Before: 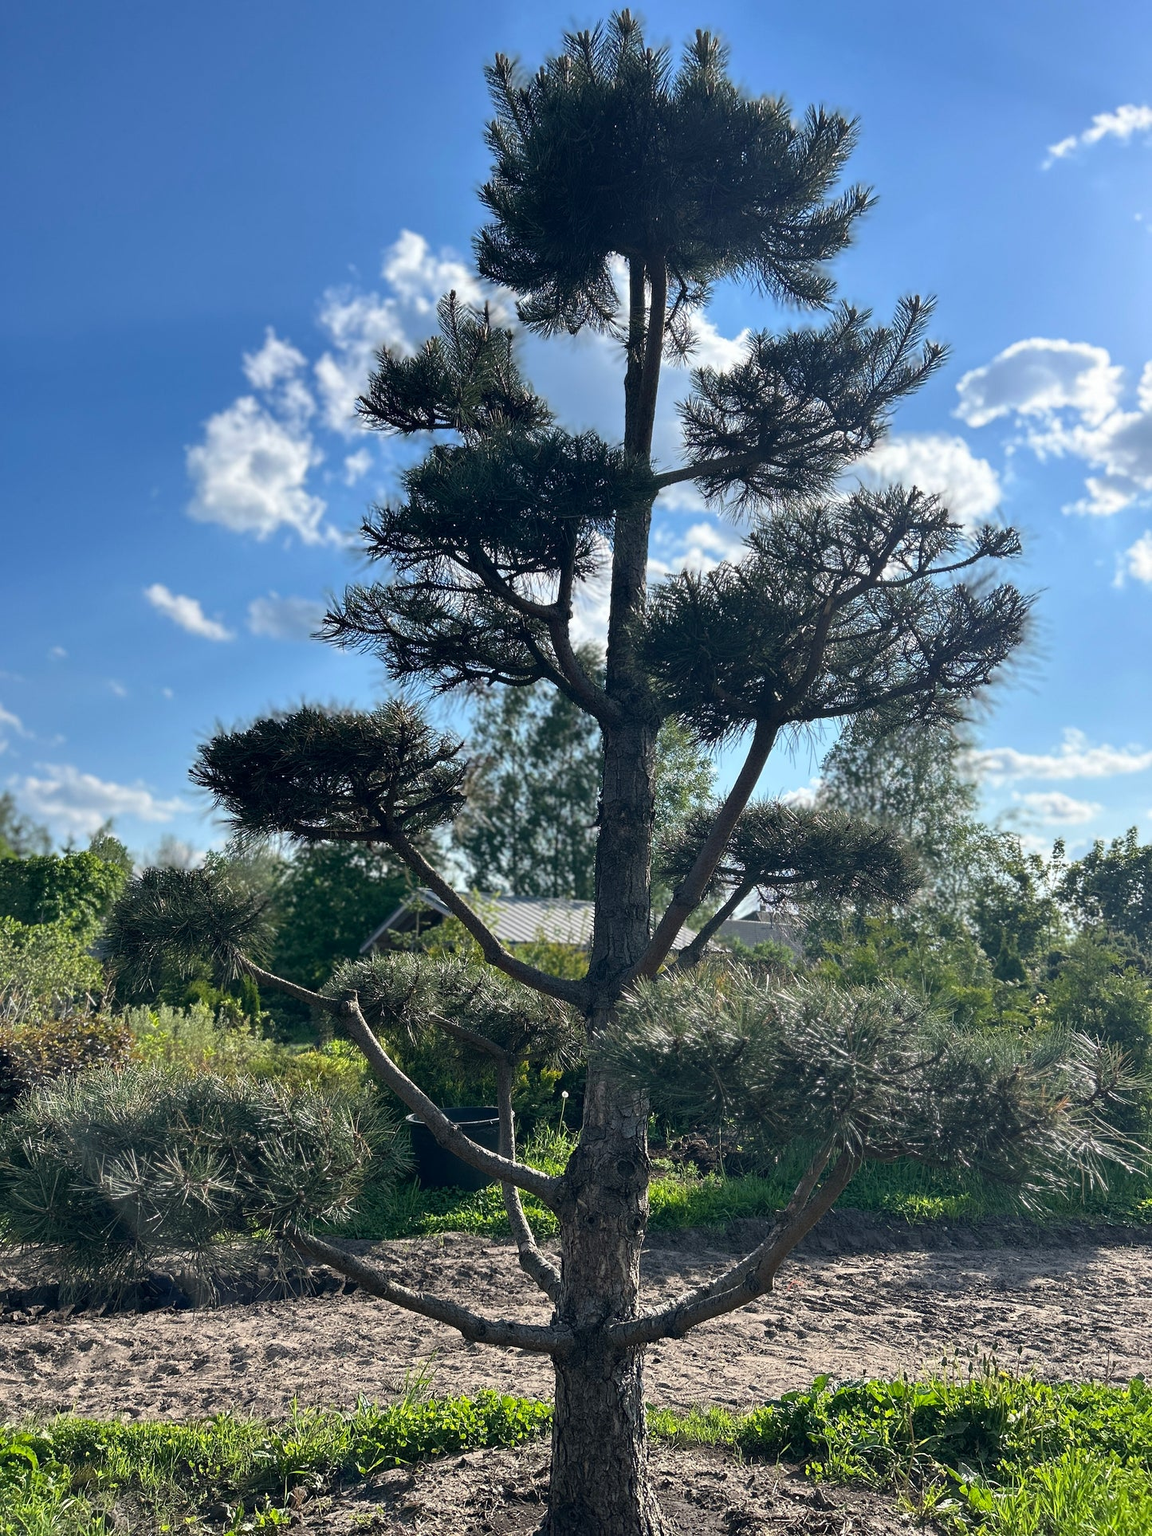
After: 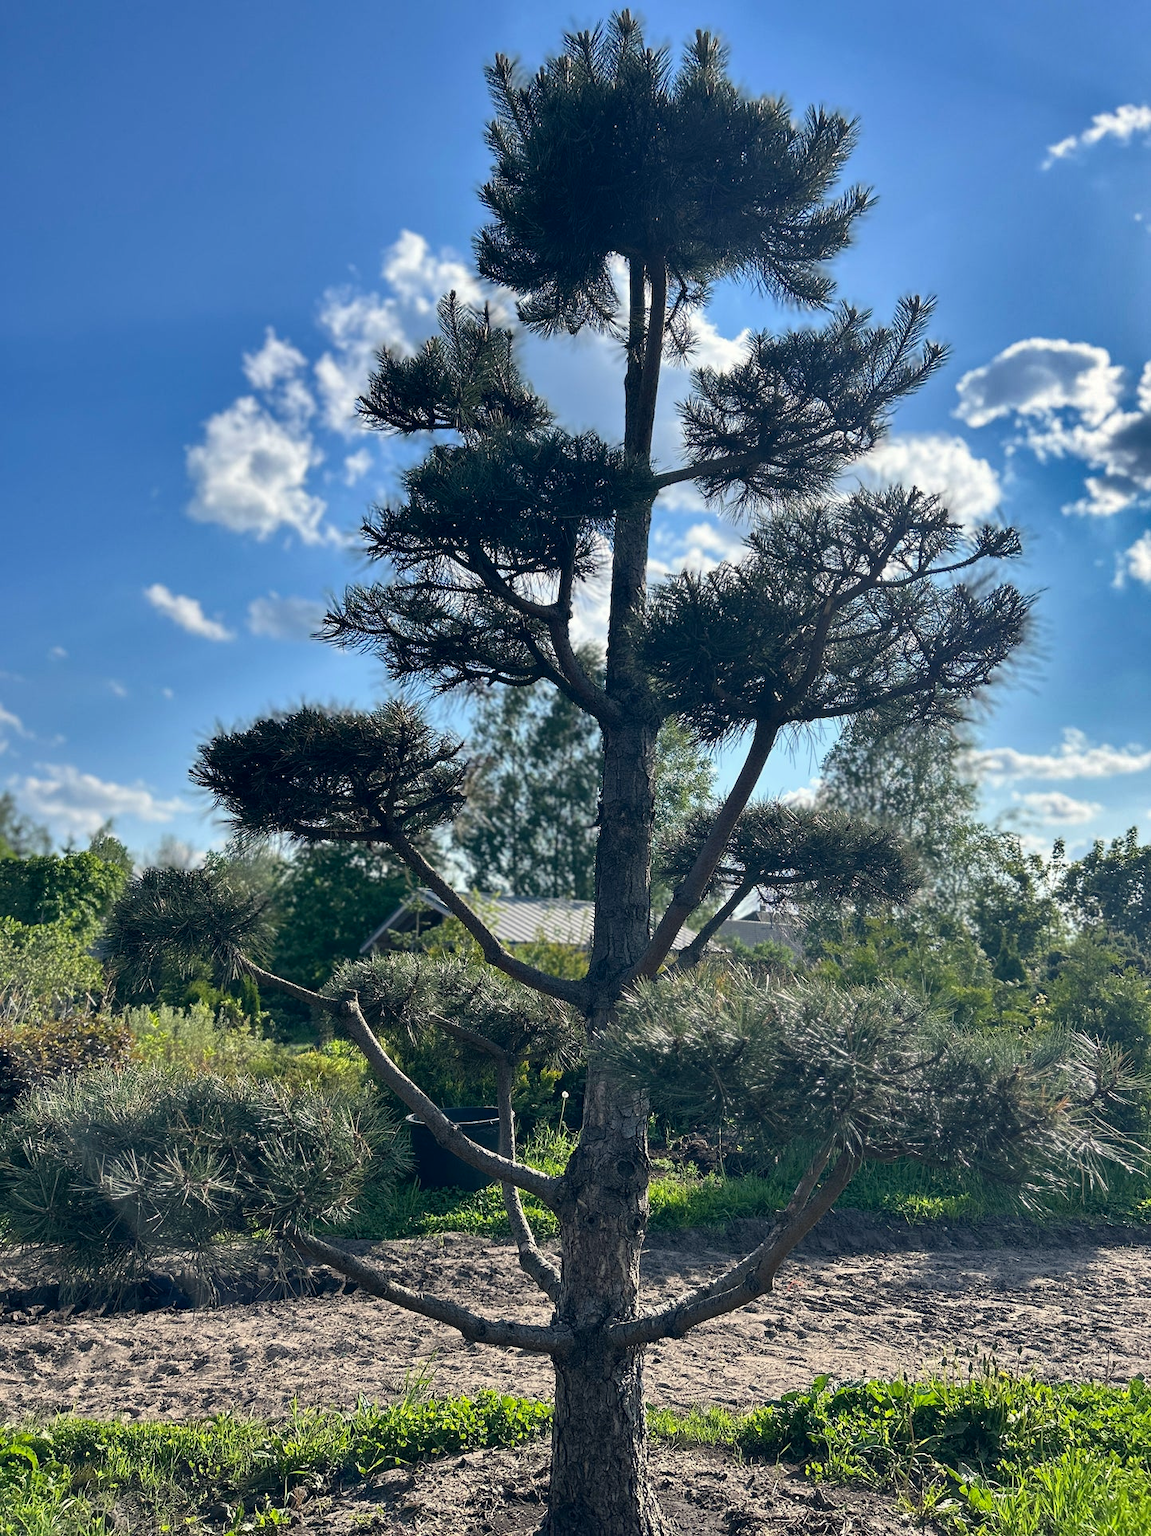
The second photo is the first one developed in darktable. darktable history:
shadows and highlights: shadows 24.5, highlights -78.15, soften with gaussian
color correction: highlights a* 0.207, highlights b* 2.7, shadows a* -0.874, shadows b* -4.78
